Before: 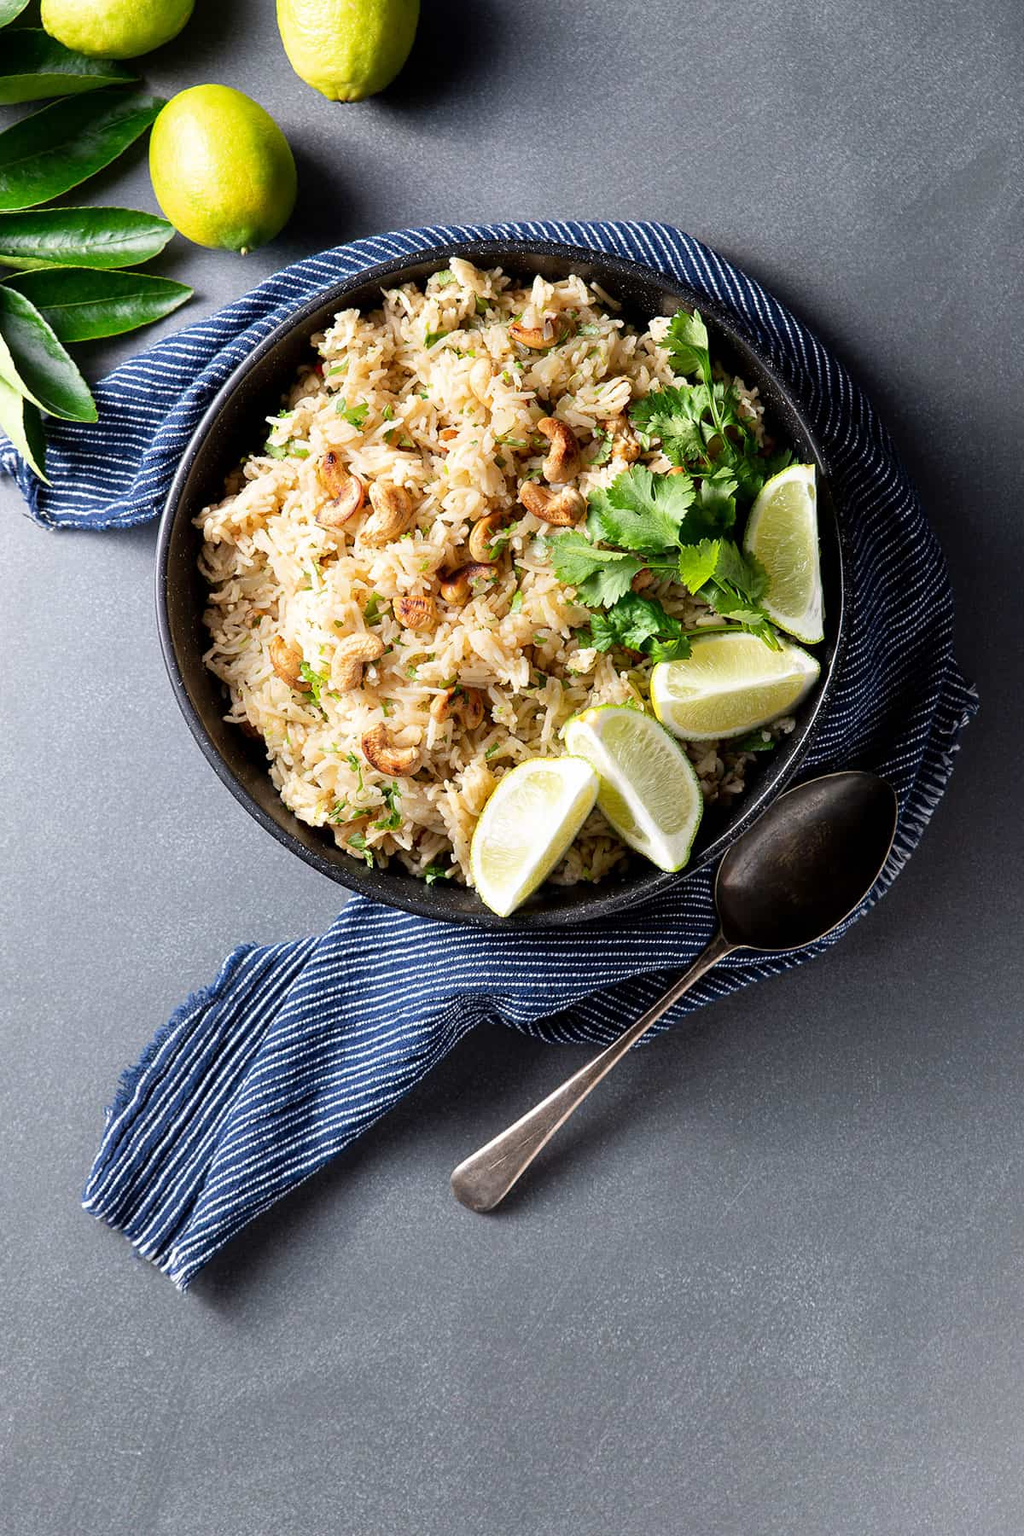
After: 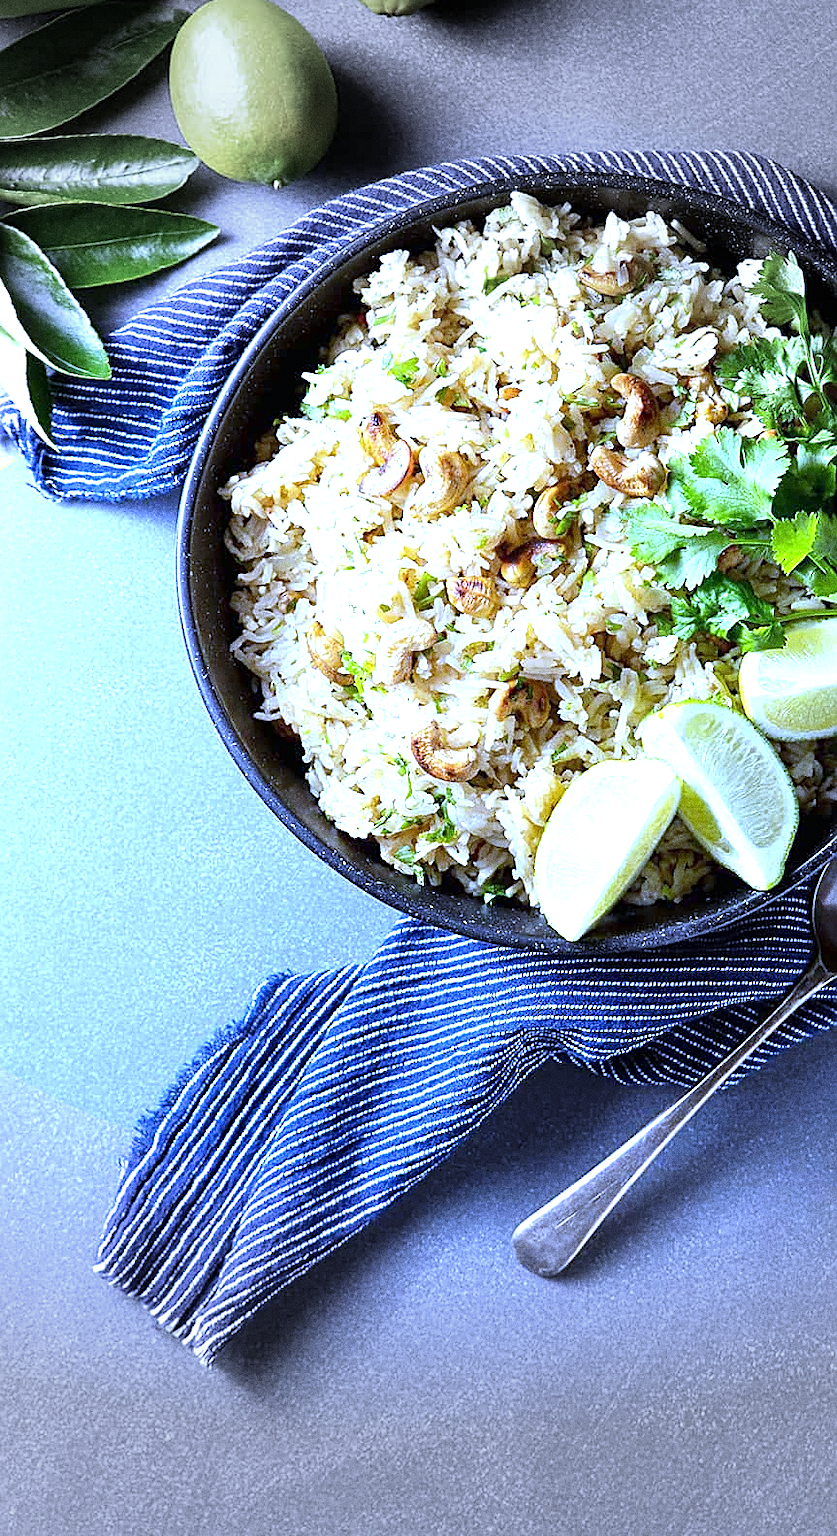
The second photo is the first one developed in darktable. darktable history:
grain: coarseness 0.09 ISO, strength 40%
crop: top 5.803%, right 27.864%, bottom 5.804%
sharpen: on, module defaults
white balance: red 0.766, blue 1.537
exposure: black level correction 0, exposure 0.95 EV, compensate exposure bias true, compensate highlight preservation false
vignetting: fall-off start 79.43%, saturation -0.649, width/height ratio 1.327, unbound false
